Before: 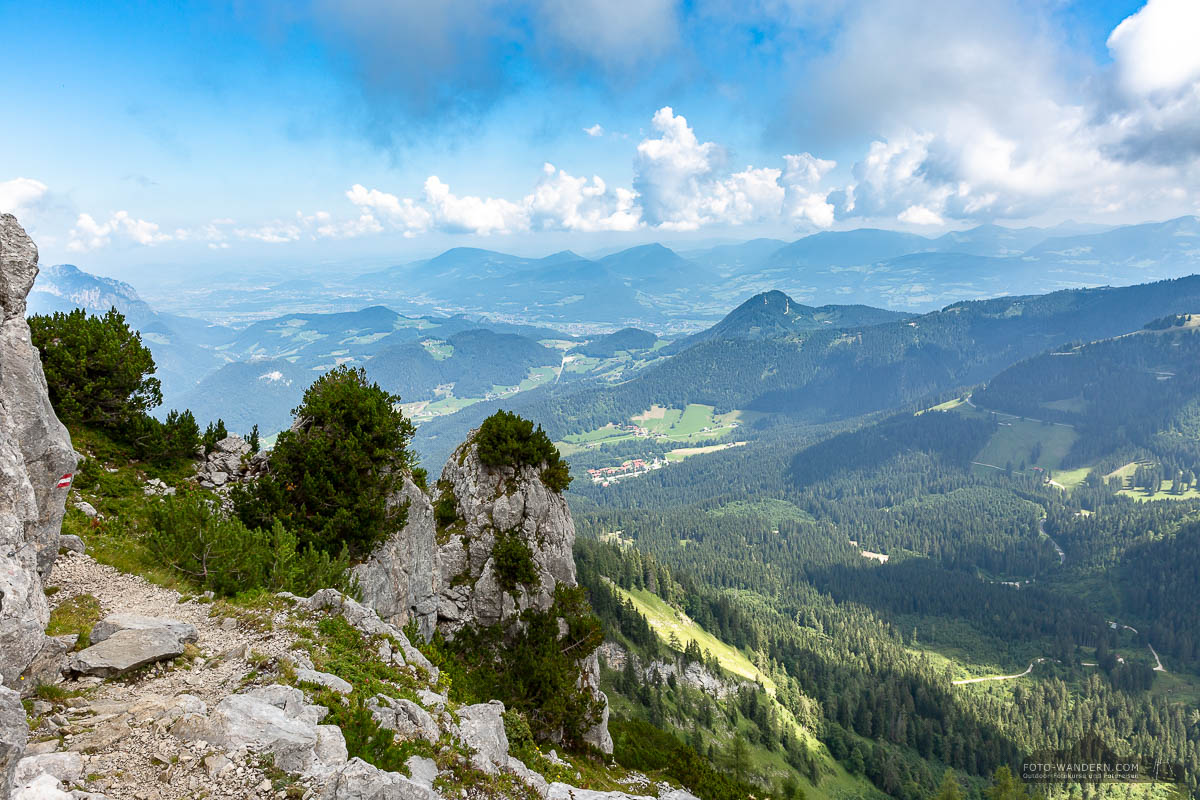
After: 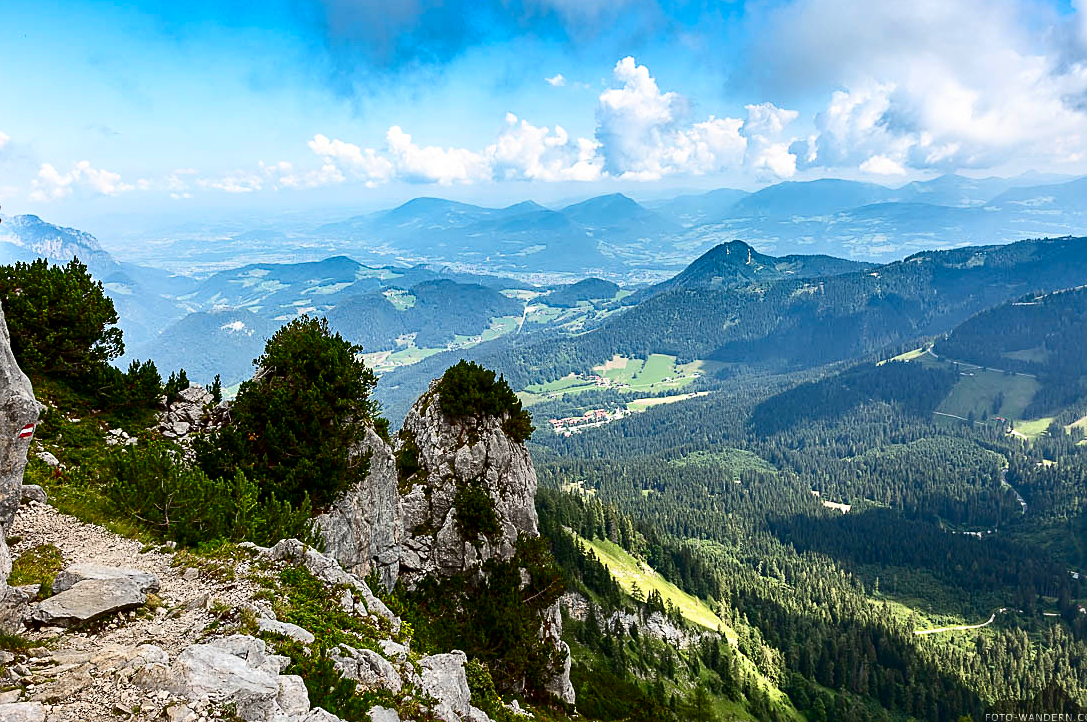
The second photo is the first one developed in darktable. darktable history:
sharpen: on, module defaults
crop: left 3.176%, top 6.356%, right 6.234%, bottom 3.277%
contrast brightness saturation: contrast 0.21, brightness -0.111, saturation 0.215
